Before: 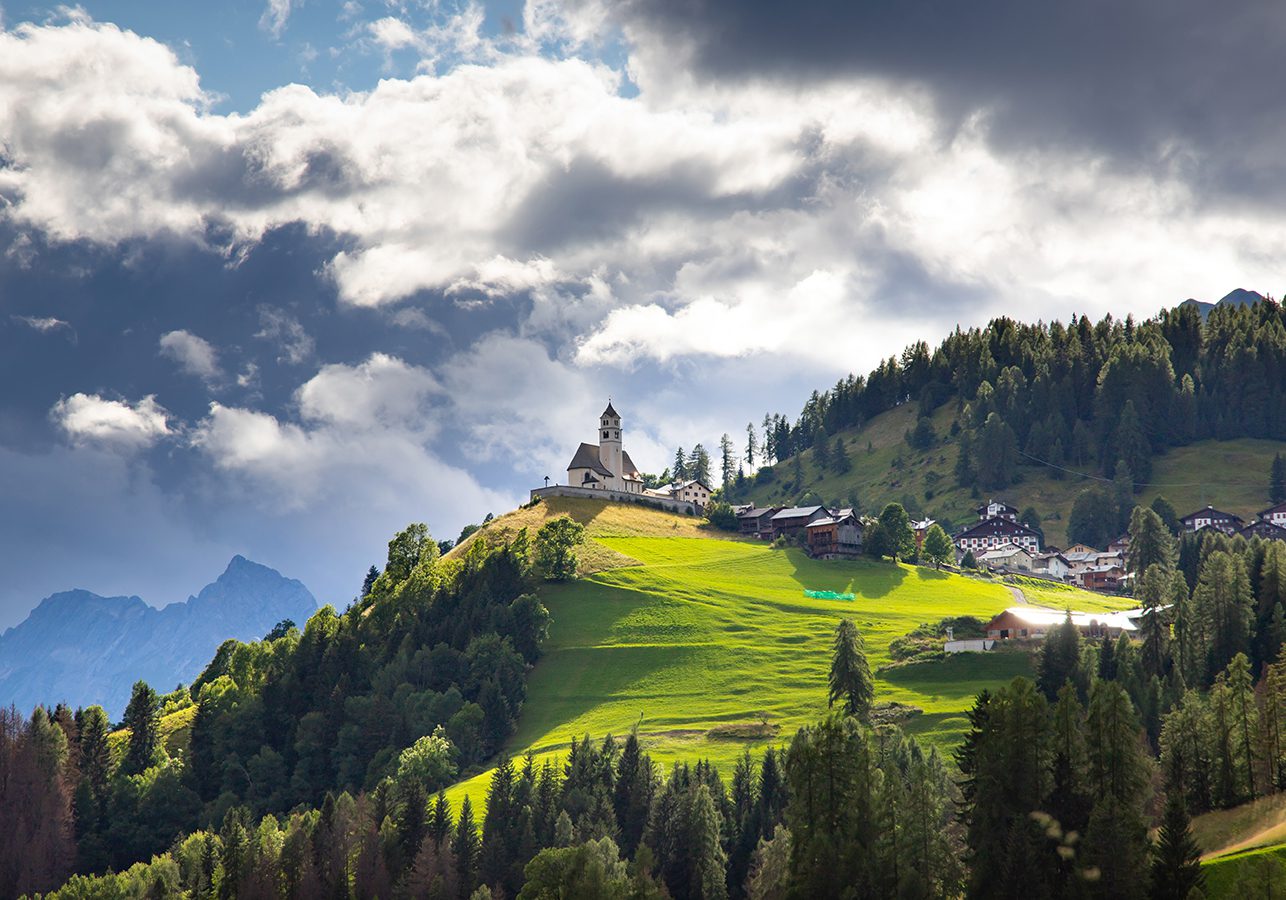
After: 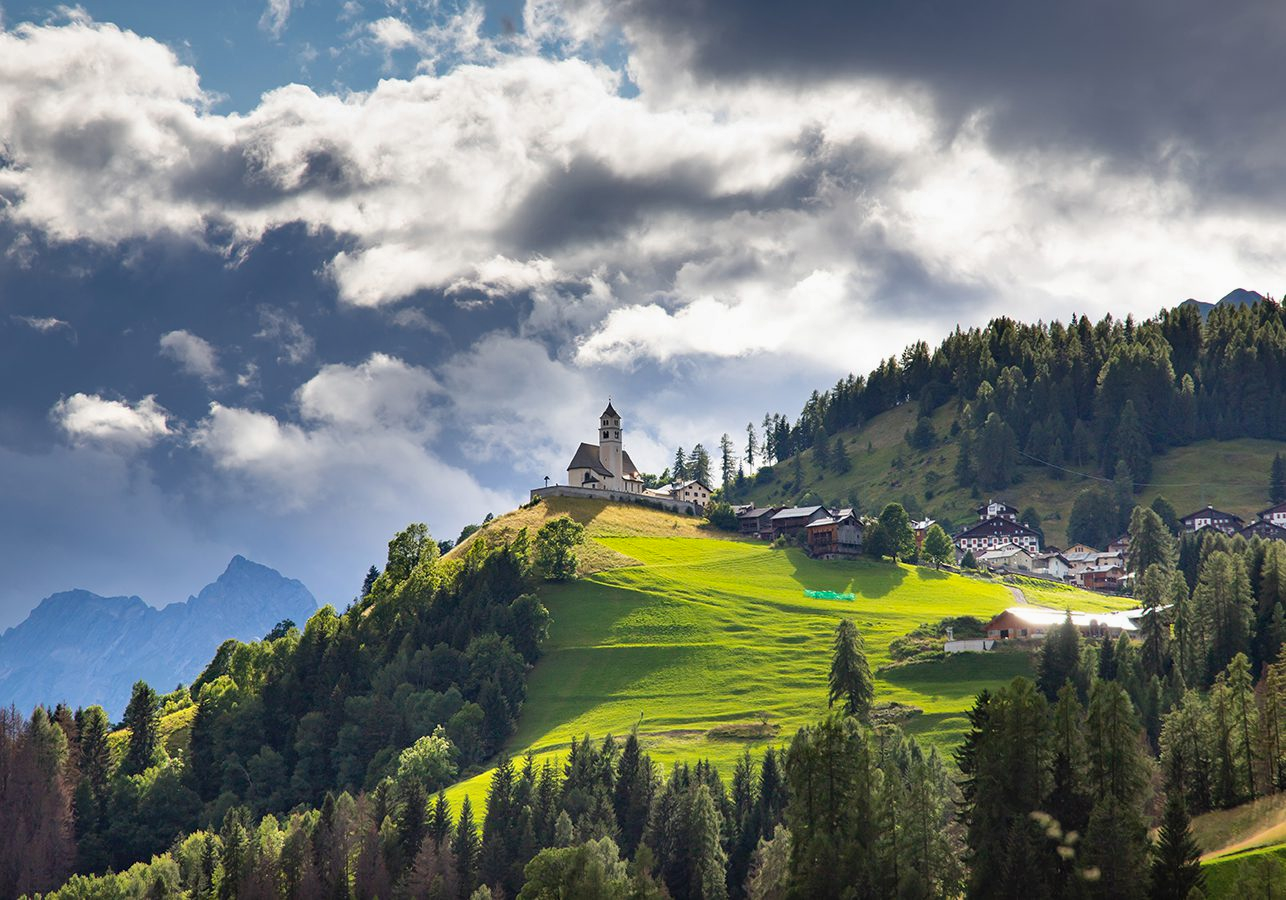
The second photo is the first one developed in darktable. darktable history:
rotate and perspective: automatic cropping original format, crop left 0, crop top 0
shadows and highlights: shadows 43.71, white point adjustment -1.46, soften with gaussian
